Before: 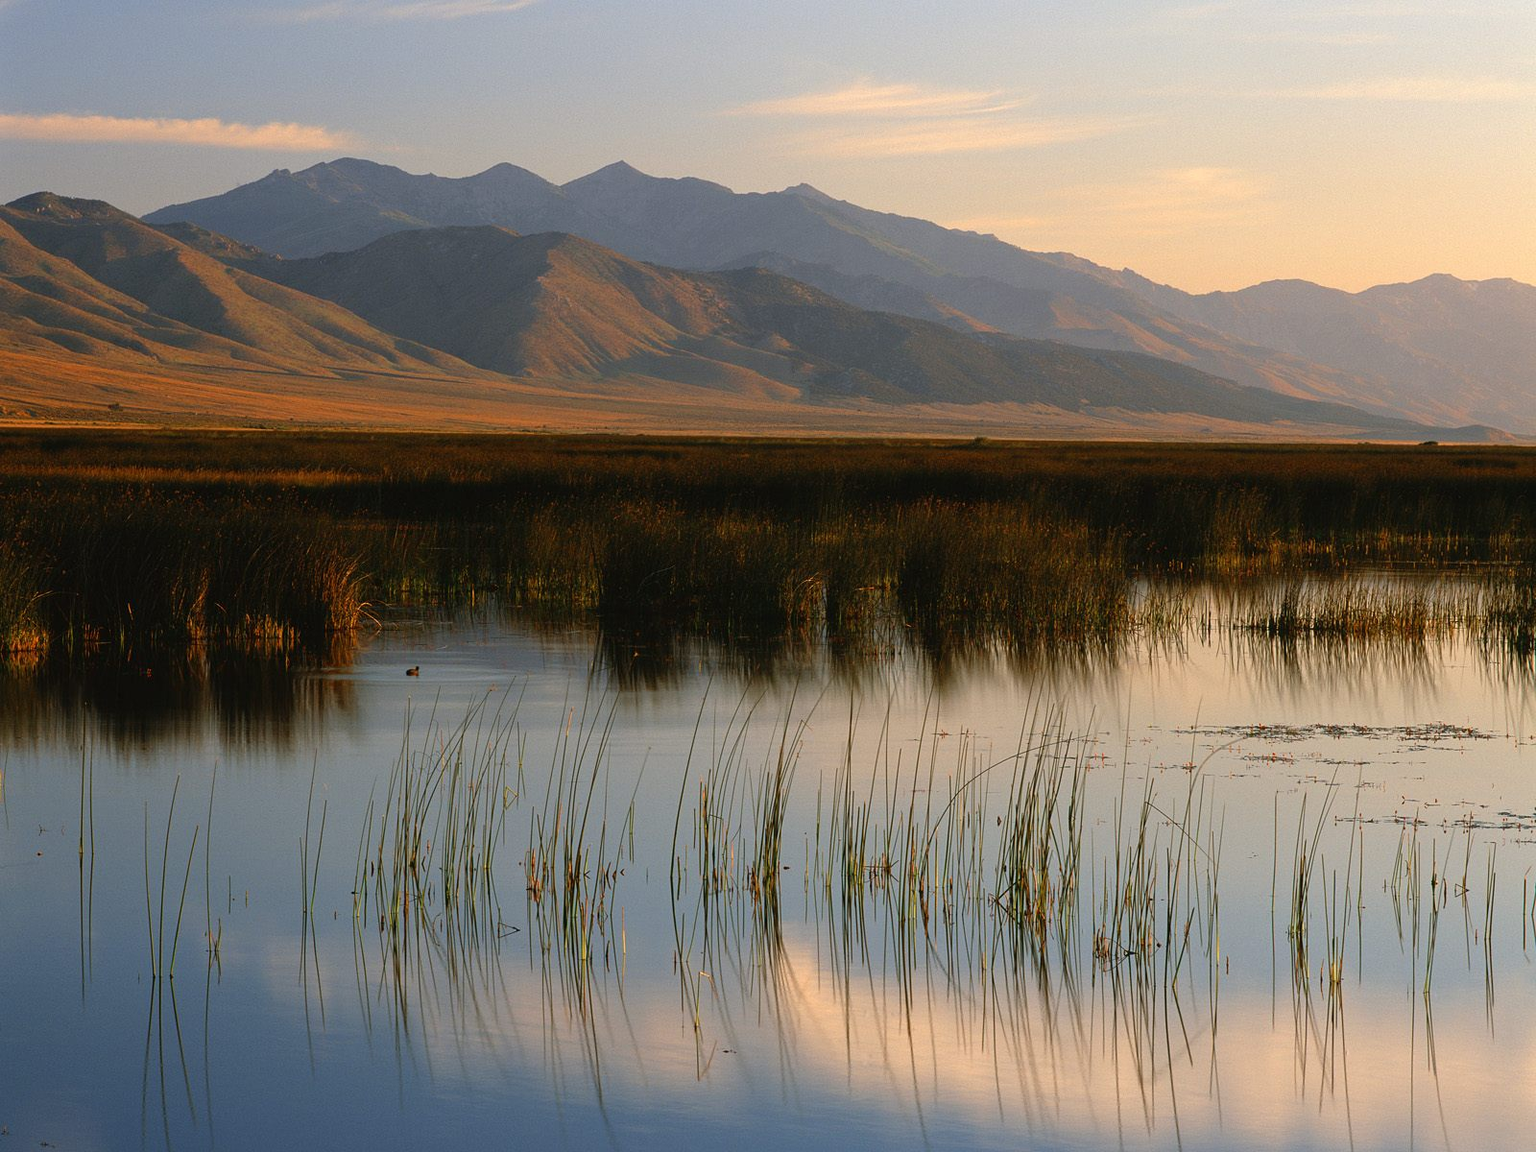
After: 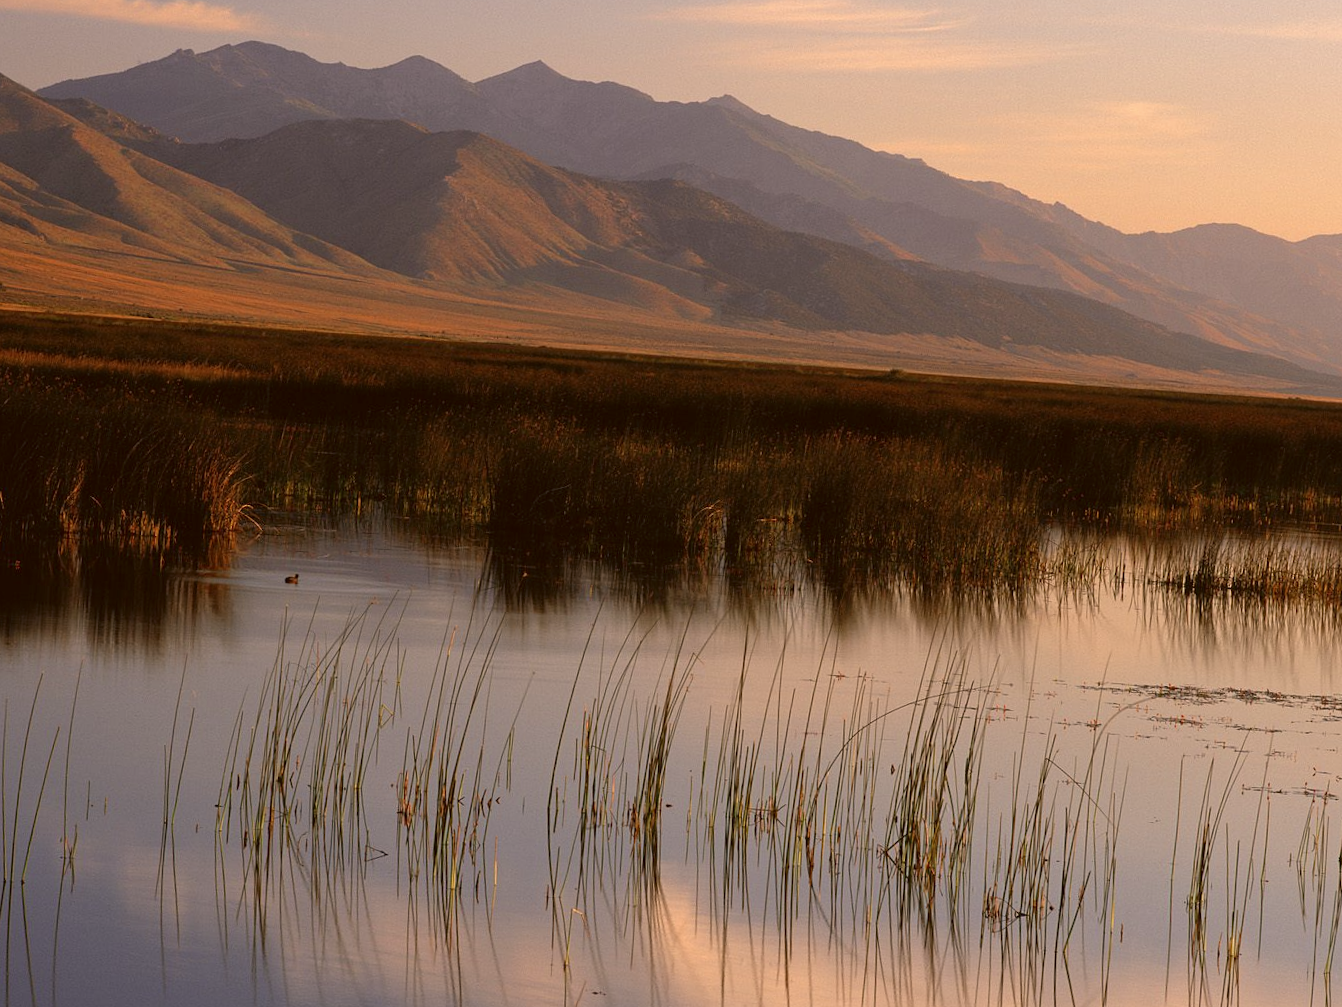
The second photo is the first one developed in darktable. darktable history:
crop and rotate: angle -3.27°, left 5.211%, top 5.211%, right 4.607%, bottom 4.607%
color correction: highlights a* 10.21, highlights b* 9.79, shadows a* 8.61, shadows b* 7.88, saturation 0.8
shadows and highlights: shadows 25, white point adjustment -3, highlights -30
